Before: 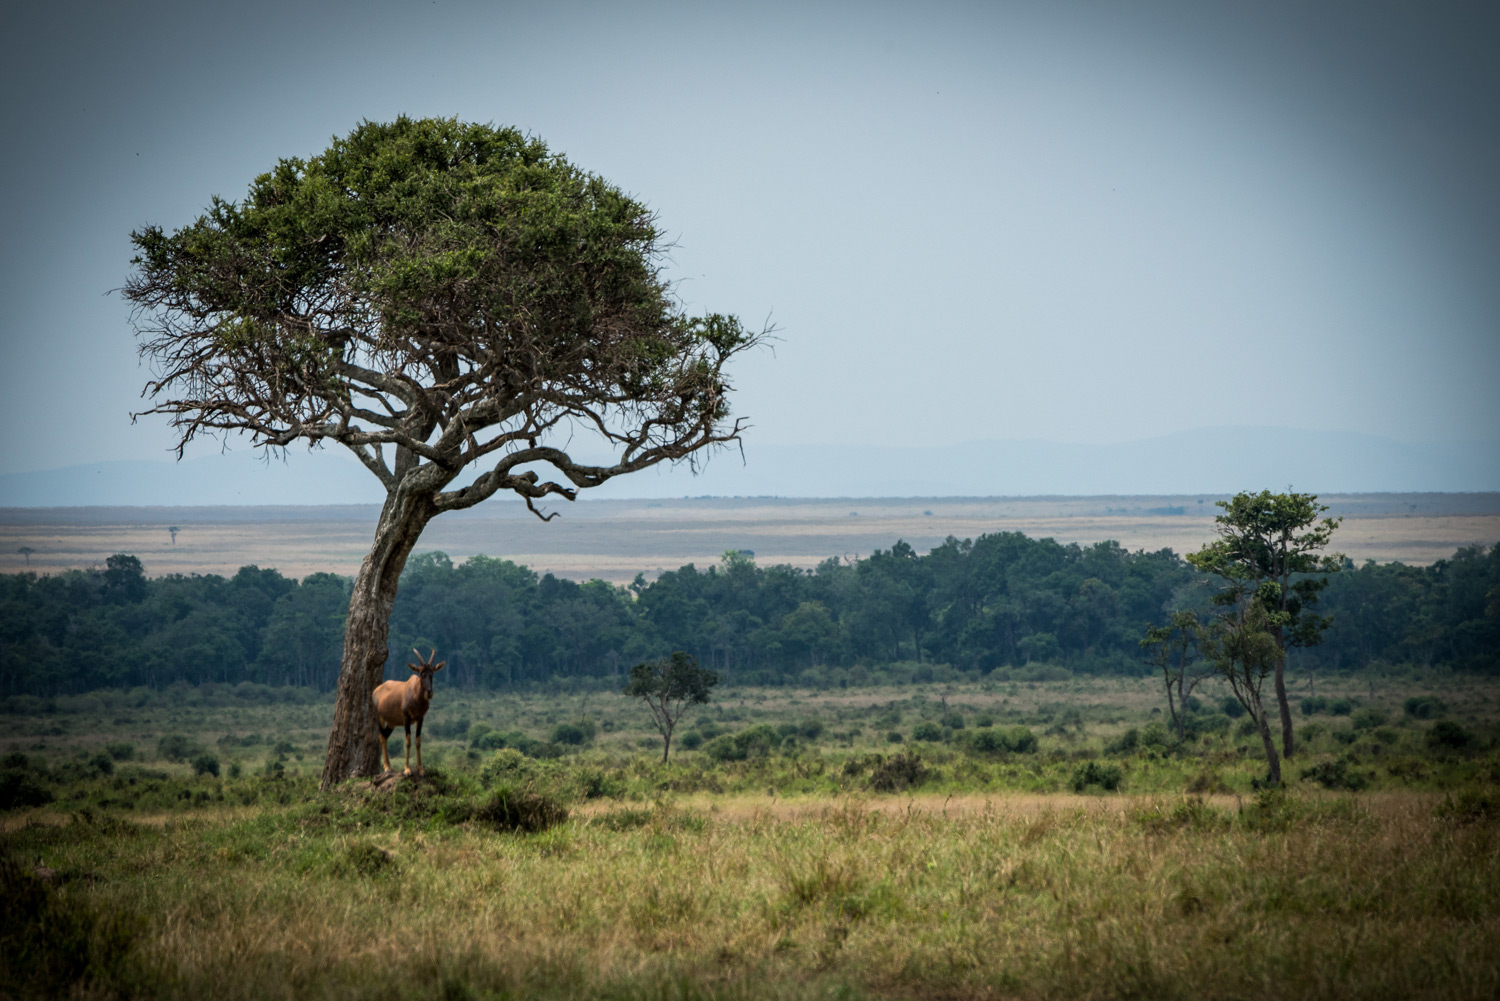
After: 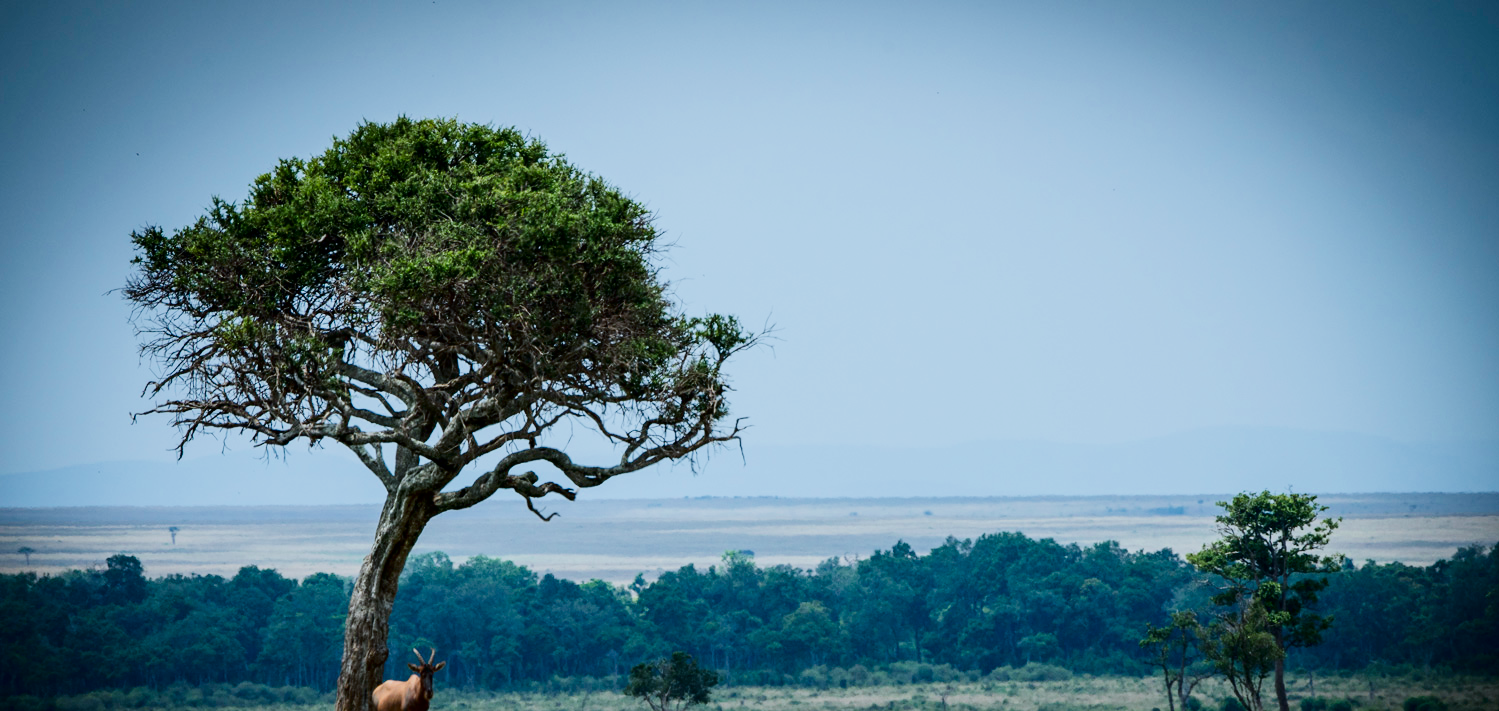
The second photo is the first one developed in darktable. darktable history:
color calibration: illuminant F (fluorescent), F source F9 (Cool White Deluxe 4150 K) – high CRI, x 0.374, y 0.373, temperature 4154.14 K
tone equalizer: on, module defaults
contrast brightness saturation: contrast 0.101, brightness -0.267, saturation 0.146
filmic rgb: black relative exposure -9.31 EV, white relative exposure 6.77 EV, threshold 3.03 EV, hardness 3.06, contrast 1.059, contrast in shadows safe, enable highlight reconstruction true
exposure: black level correction 0, exposure 1.389 EV, compensate exposure bias true, compensate highlight preservation false
crop: right 0%, bottom 28.95%
